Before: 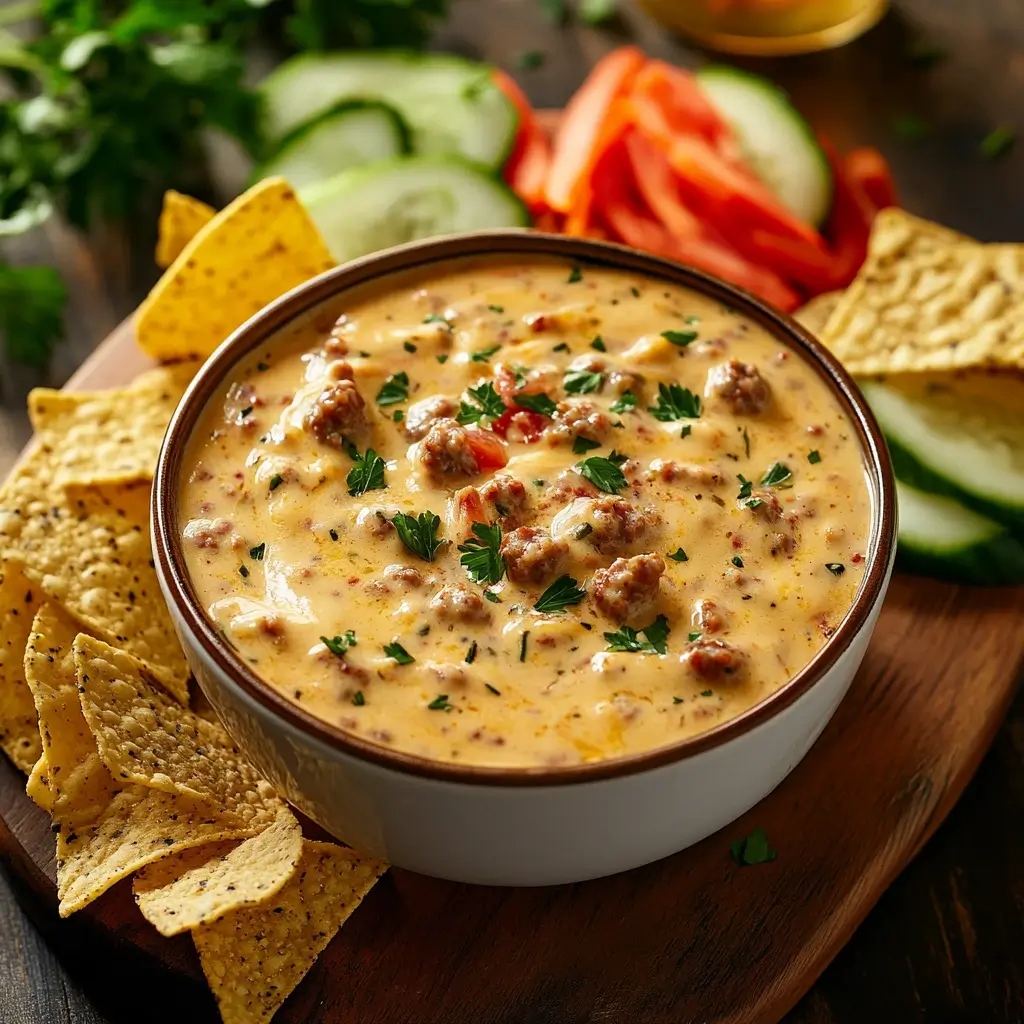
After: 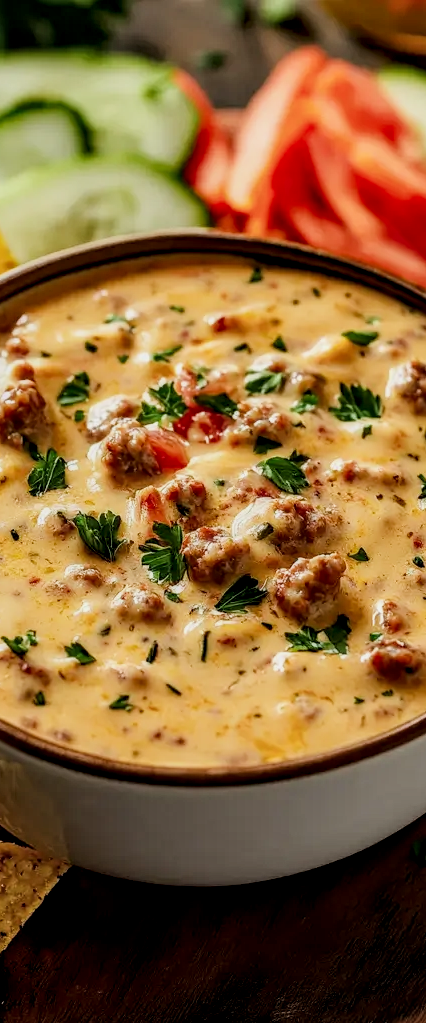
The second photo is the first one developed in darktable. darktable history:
exposure: exposure 0.258 EV, compensate highlight preservation false
local contrast: detail 144%
crop: left 31.229%, right 27.105%
filmic rgb: black relative exposure -7.65 EV, white relative exposure 4.56 EV, hardness 3.61
